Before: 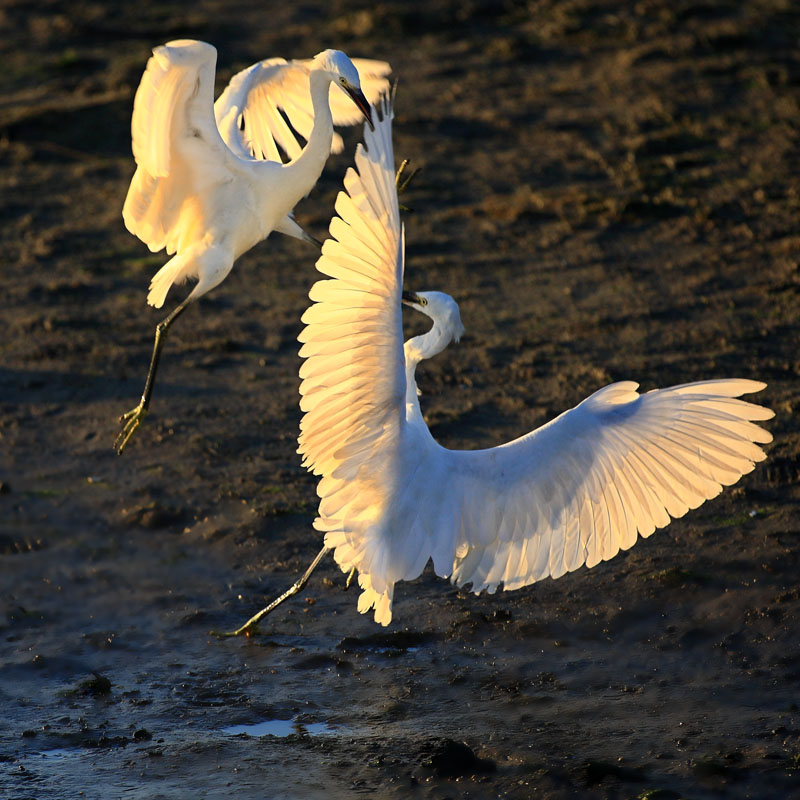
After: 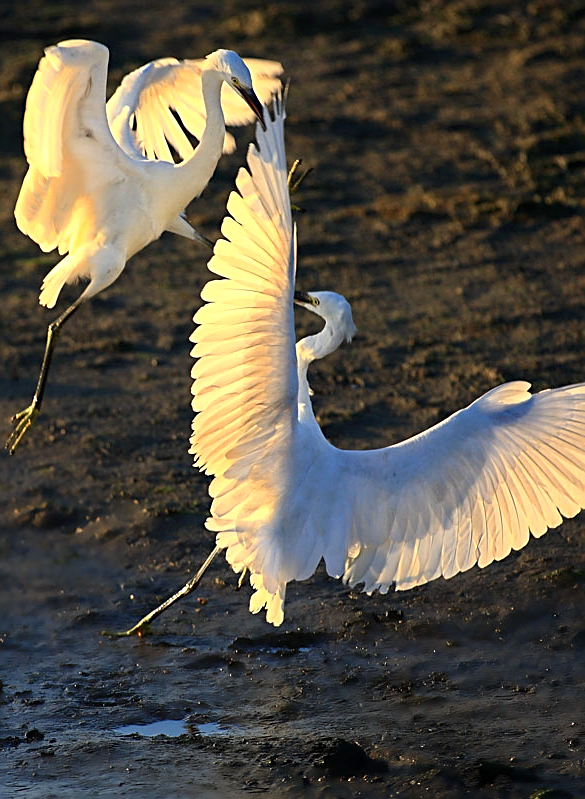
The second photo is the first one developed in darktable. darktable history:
sharpen: on, module defaults
crop: left 13.528%, top 0%, right 13.344%
exposure: exposure 0.201 EV, compensate highlight preservation false
